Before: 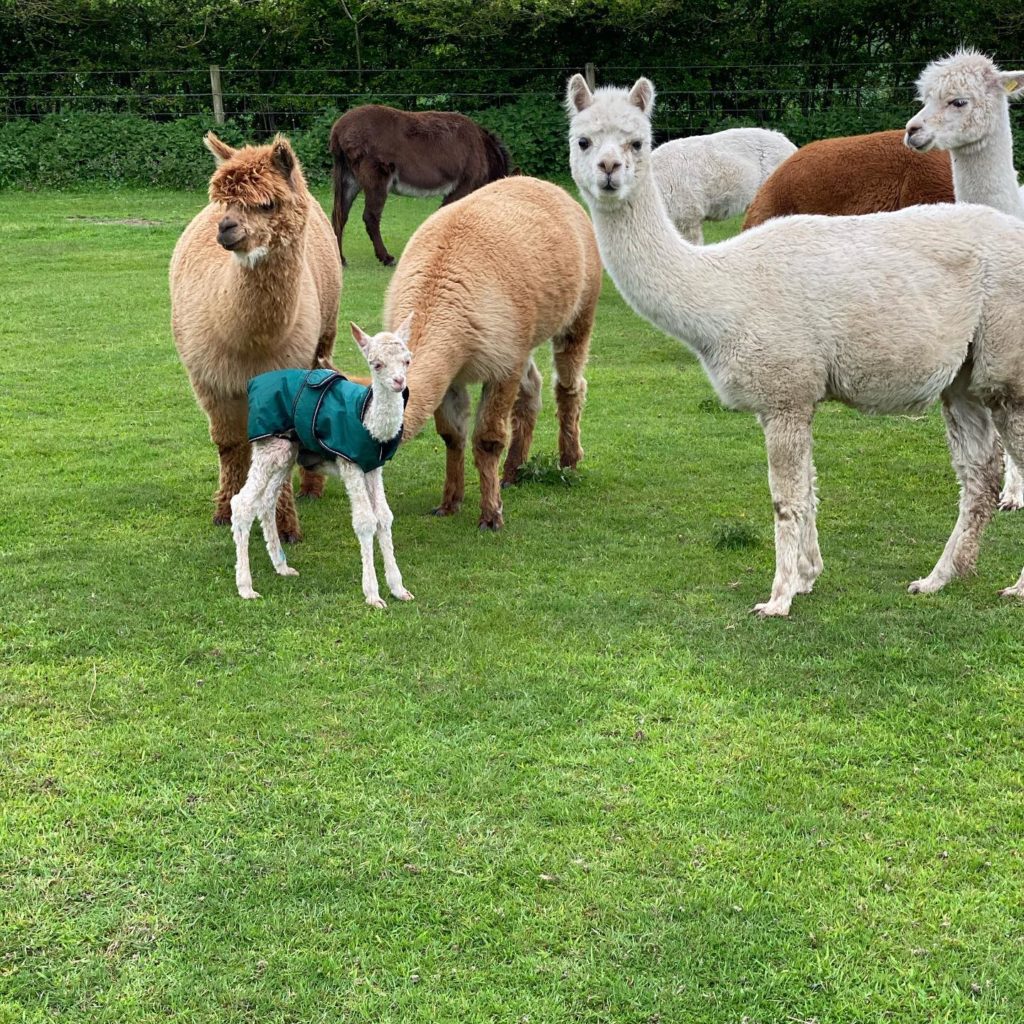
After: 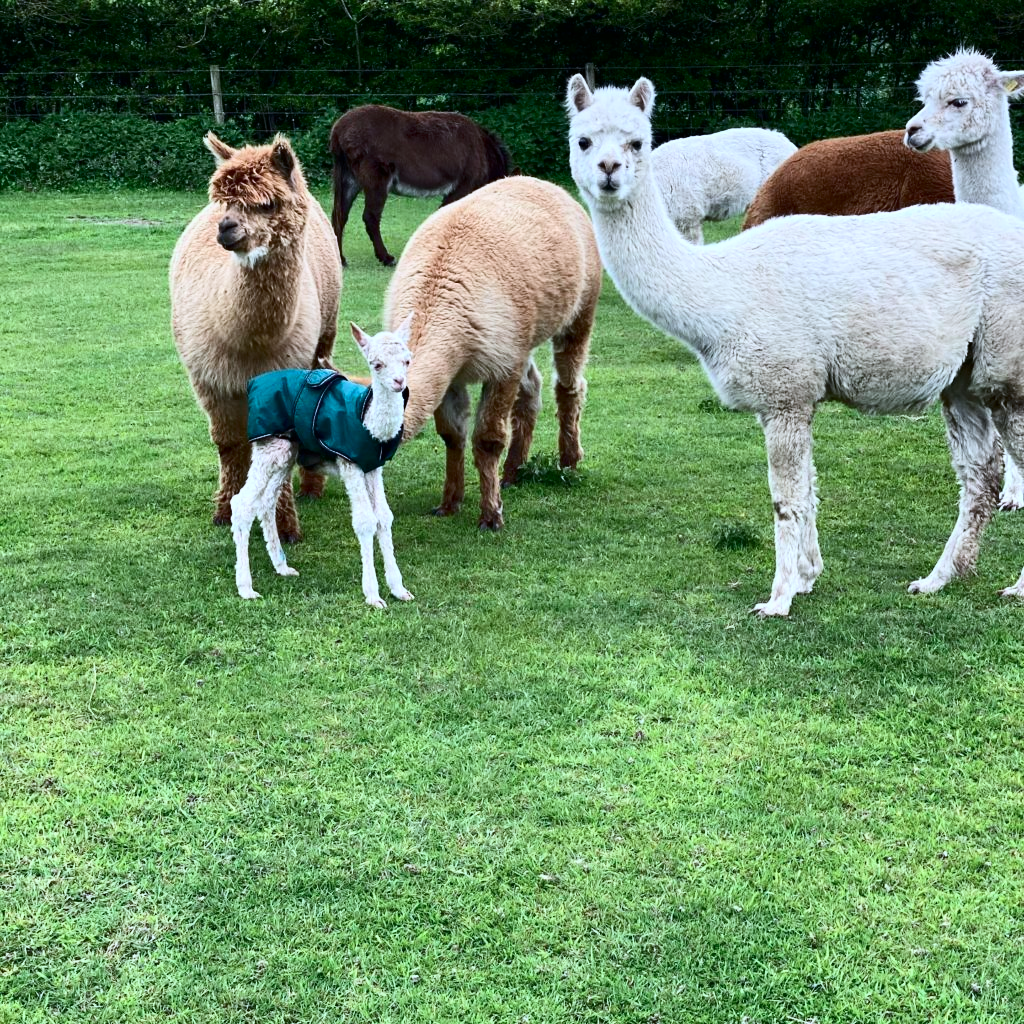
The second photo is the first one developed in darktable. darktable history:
contrast brightness saturation: contrast 0.282
color calibration: x 0.38, y 0.39, temperature 4084.7 K
